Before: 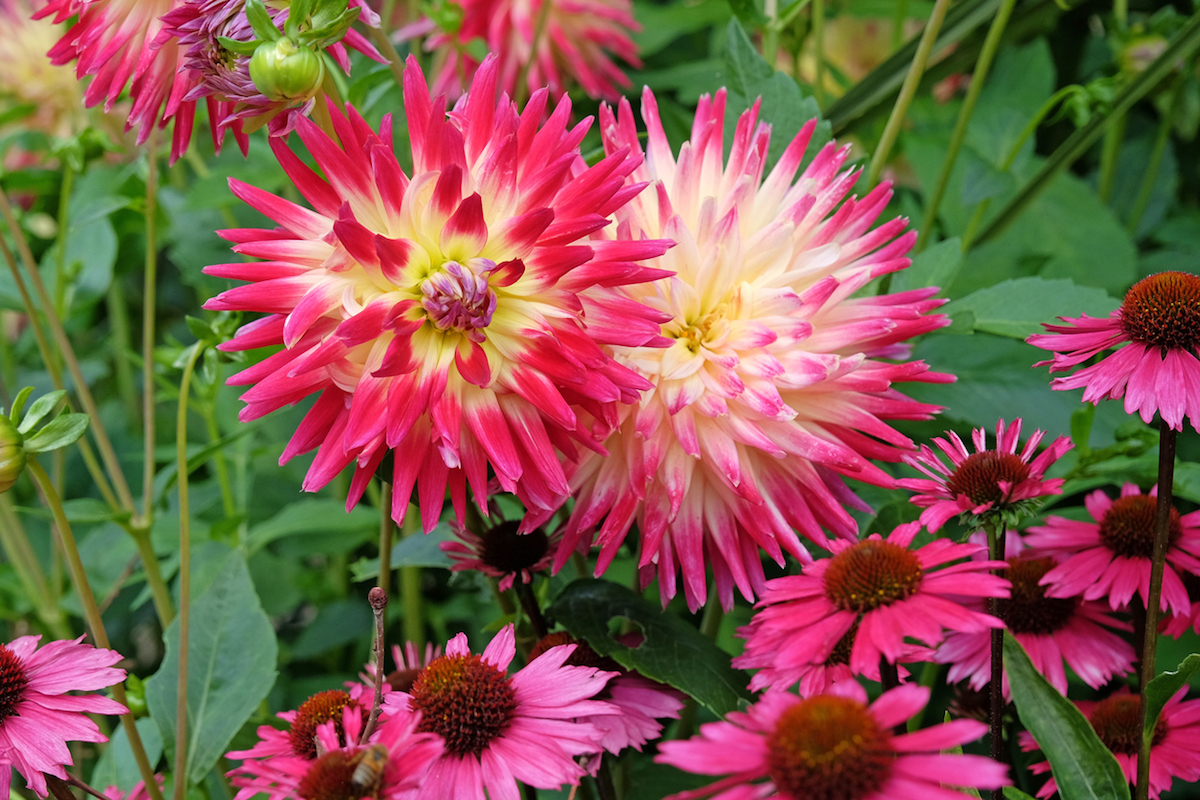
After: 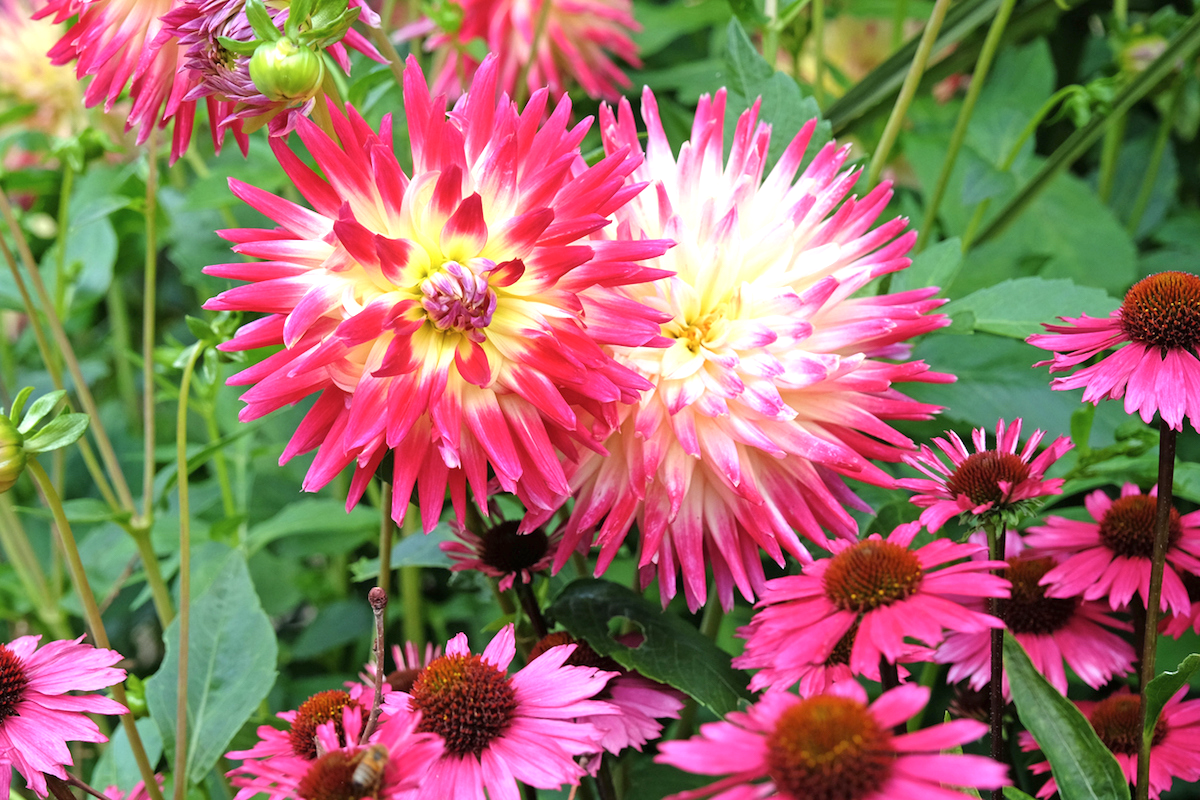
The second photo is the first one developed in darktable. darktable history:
white balance: red 0.983, blue 1.036
contrast brightness saturation: saturation -0.05
exposure: black level correction 0, exposure 0.7 EV, compensate exposure bias true, compensate highlight preservation false
